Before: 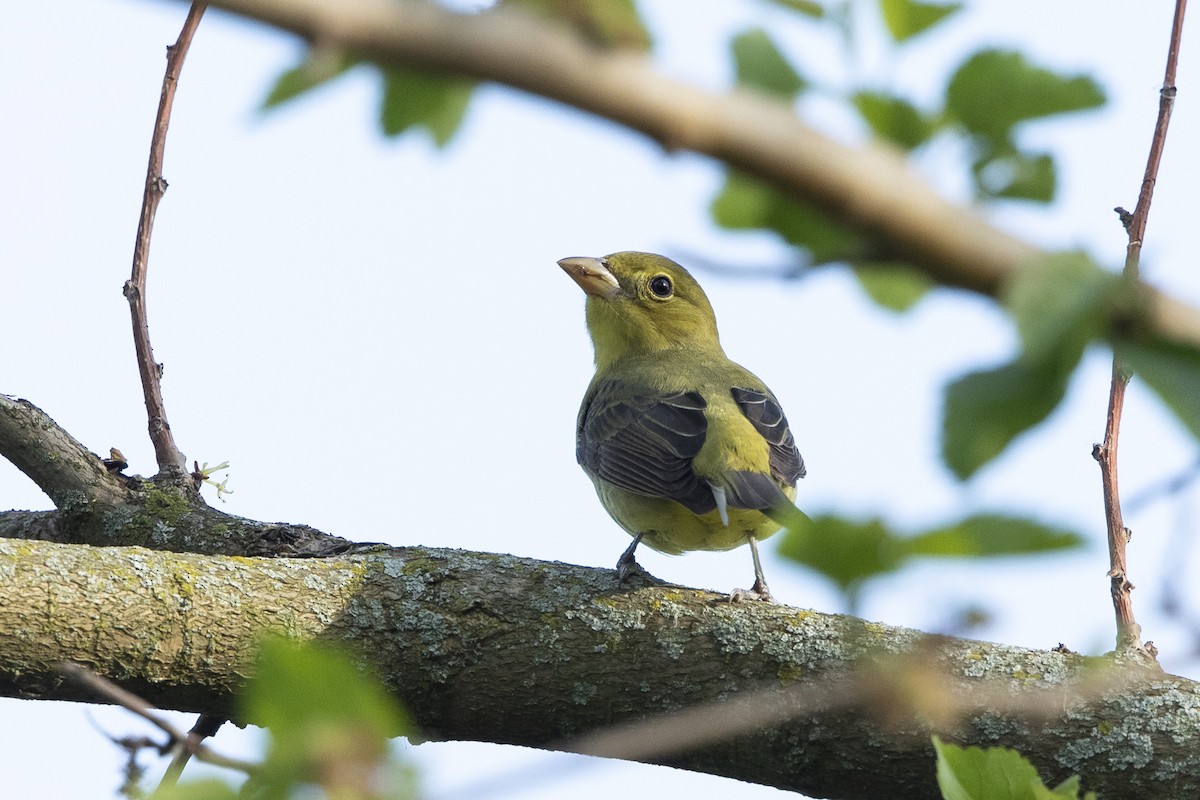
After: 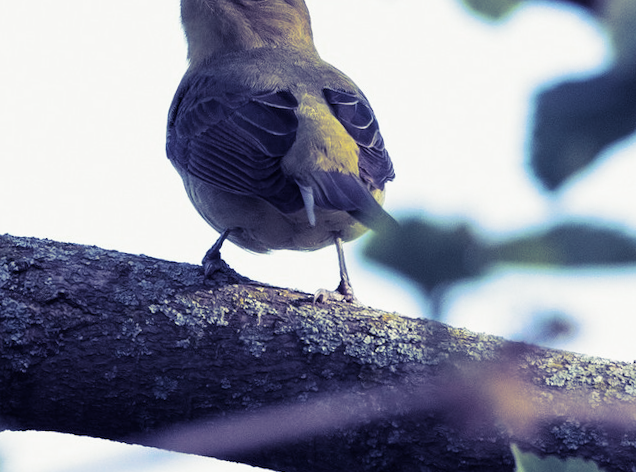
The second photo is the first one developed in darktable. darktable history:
split-toning: shadows › hue 242.67°, shadows › saturation 0.733, highlights › hue 45.33°, highlights › saturation 0.667, balance -53.304, compress 21.15%
rotate and perspective: rotation 2.17°, automatic cropping off
crop: left 34.479%, top 38.822%, right 13.718%, bottom 5.172%
